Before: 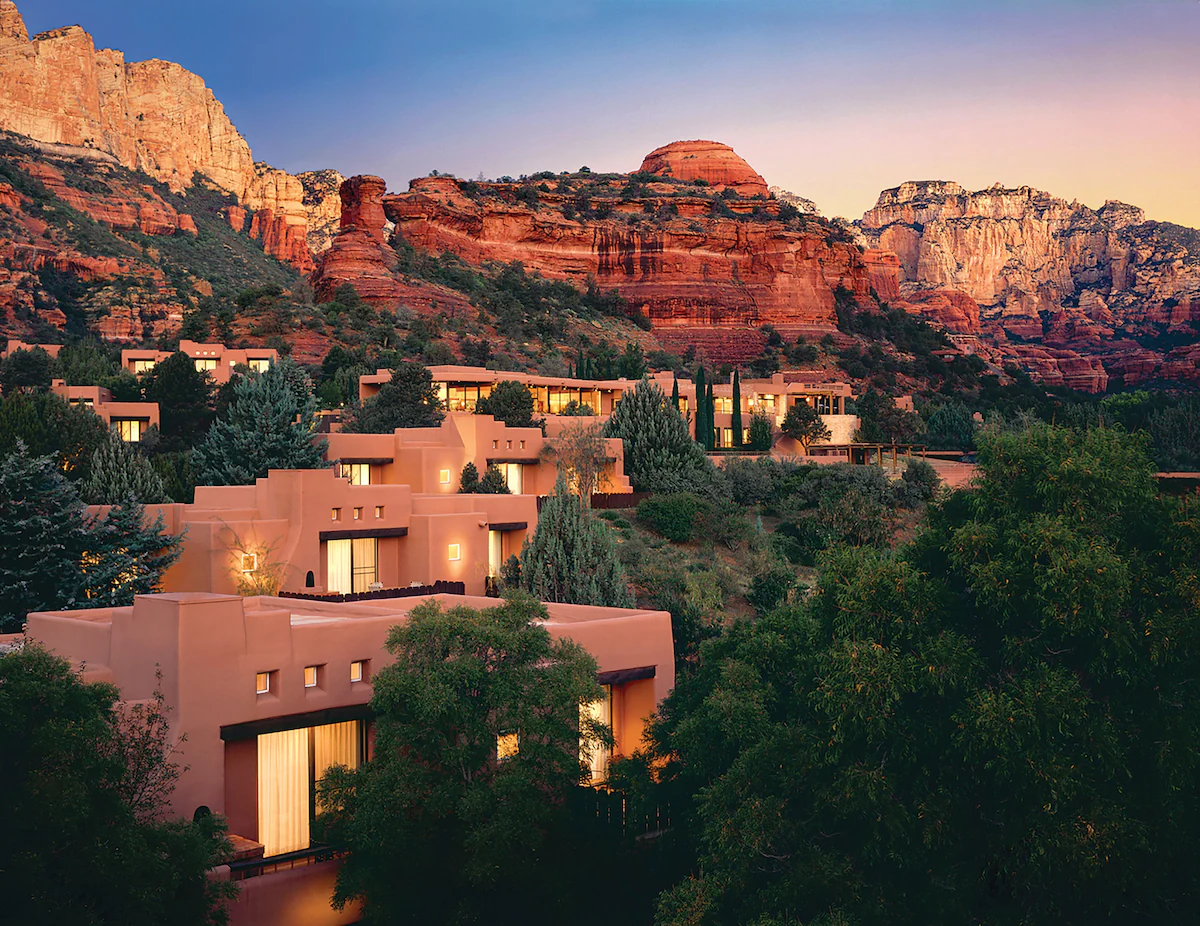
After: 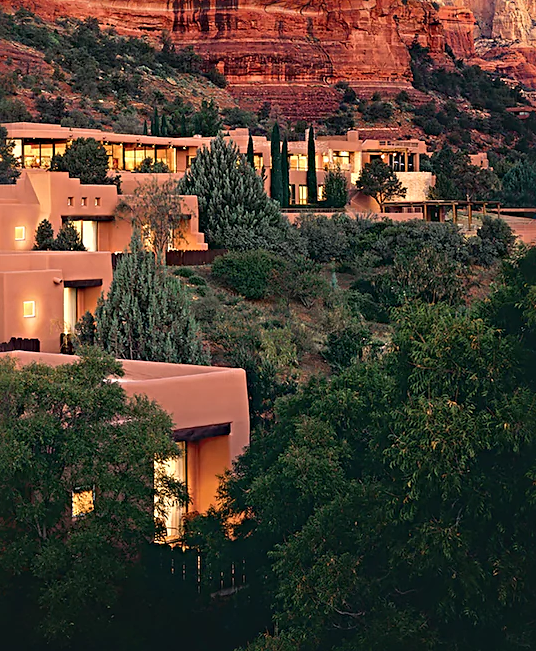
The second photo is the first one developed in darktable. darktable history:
sharpen: radius 4.931
crop: left 35.424%, top 26.267%, right 19.878%, bottom 3.425%
